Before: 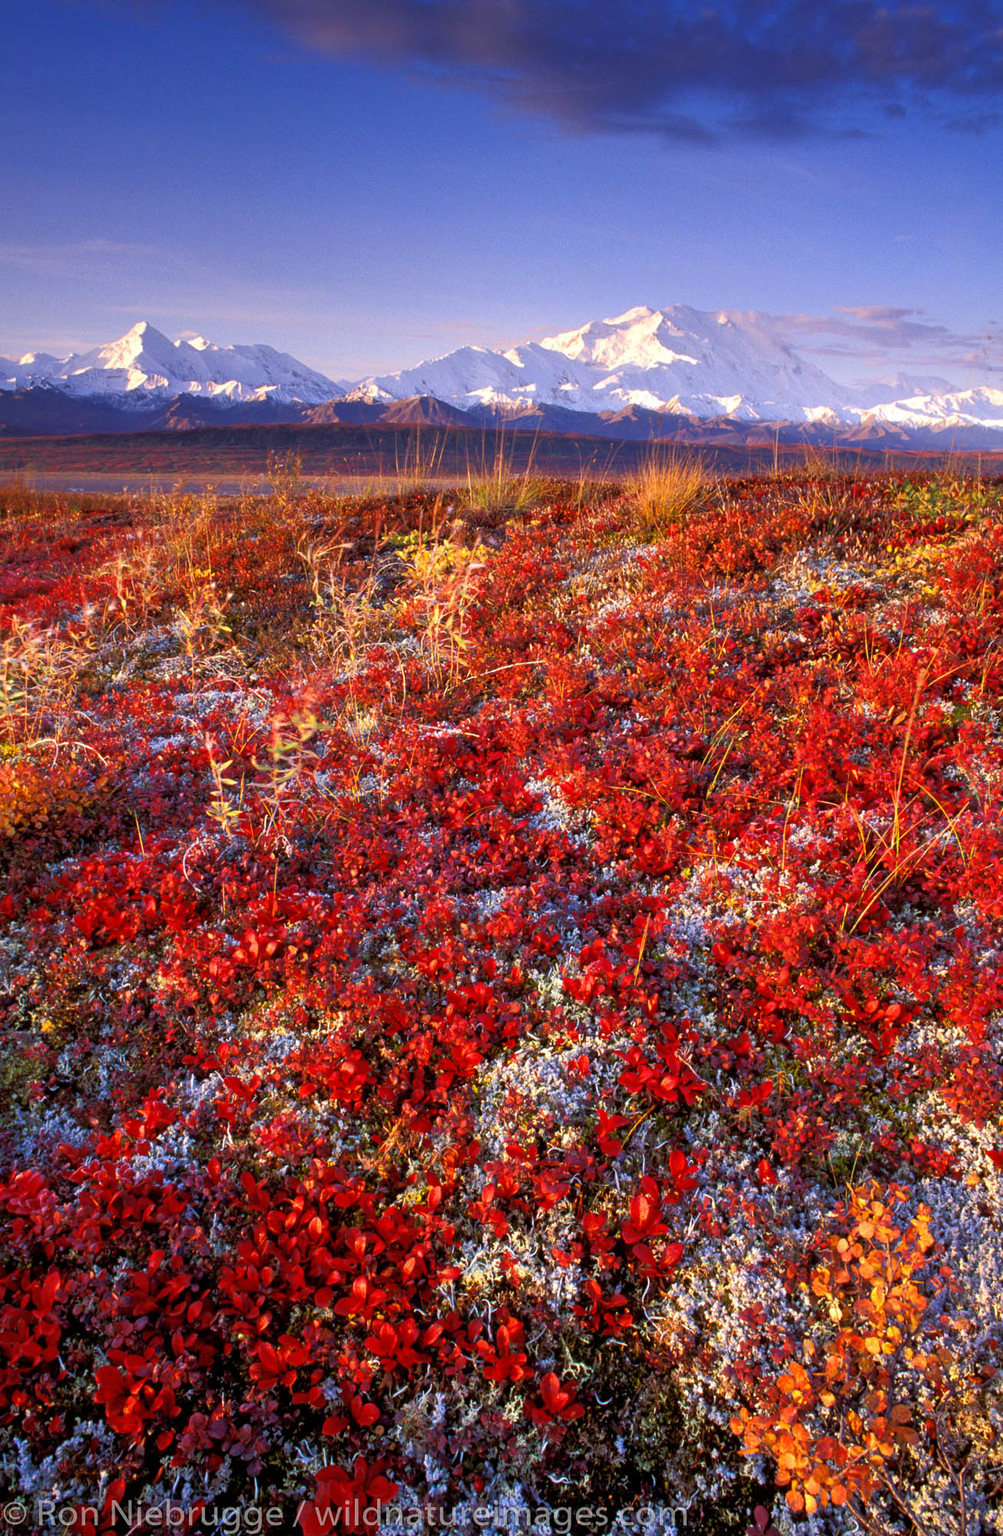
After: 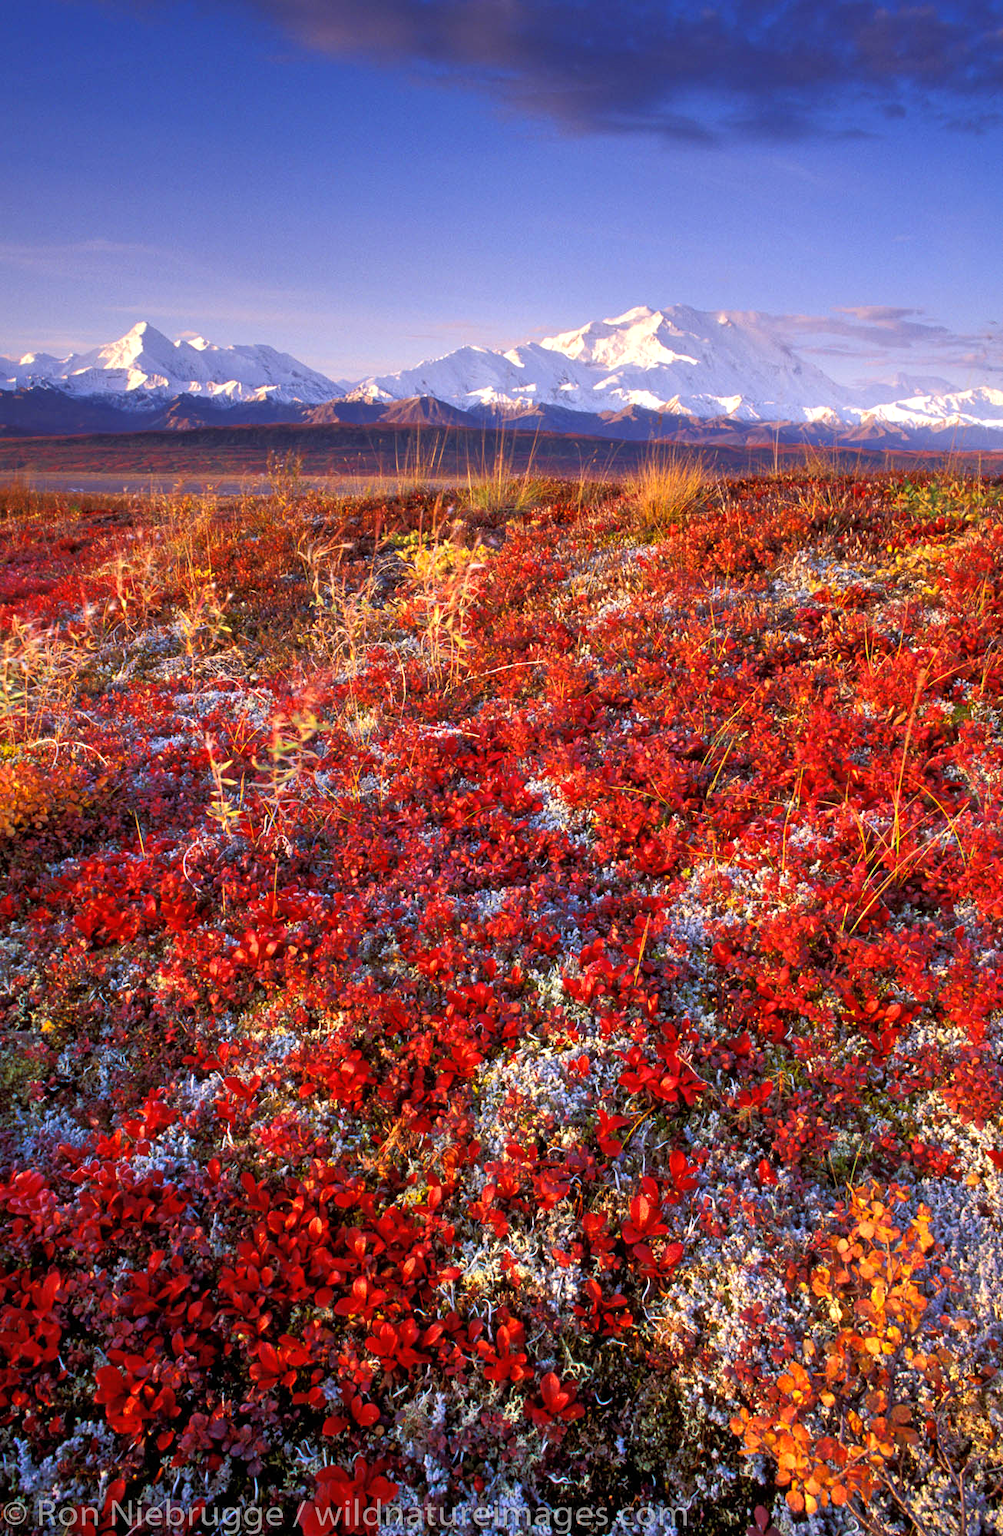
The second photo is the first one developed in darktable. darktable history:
exposure: exposure 0.128 EV, compensate exposure bias true, compensate highlight preservation false
shadows and highlights: shadows 8.91, white point adjustment 1.05, highlights -38.03
